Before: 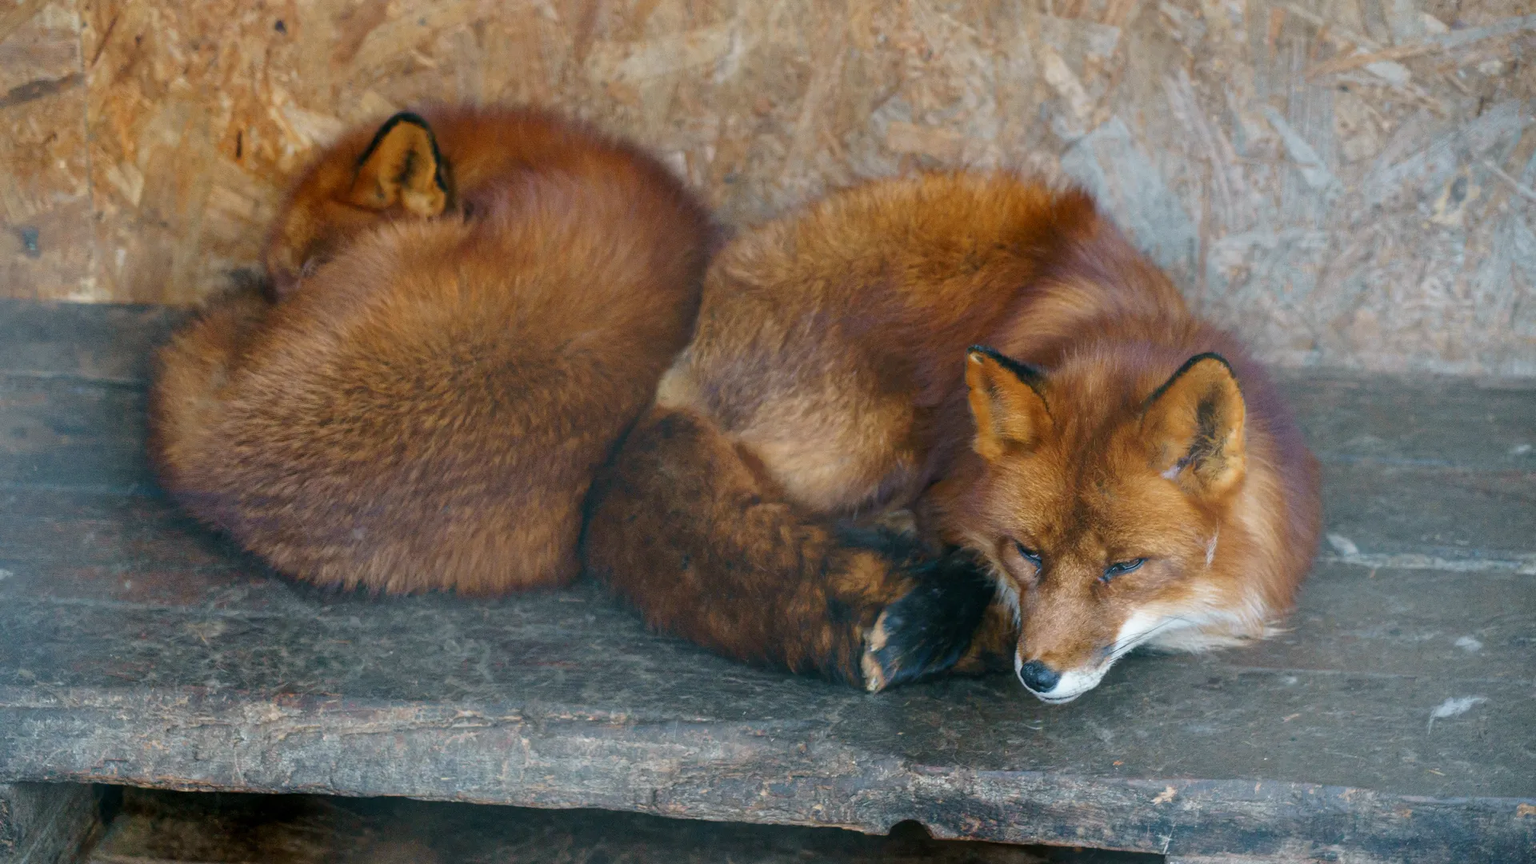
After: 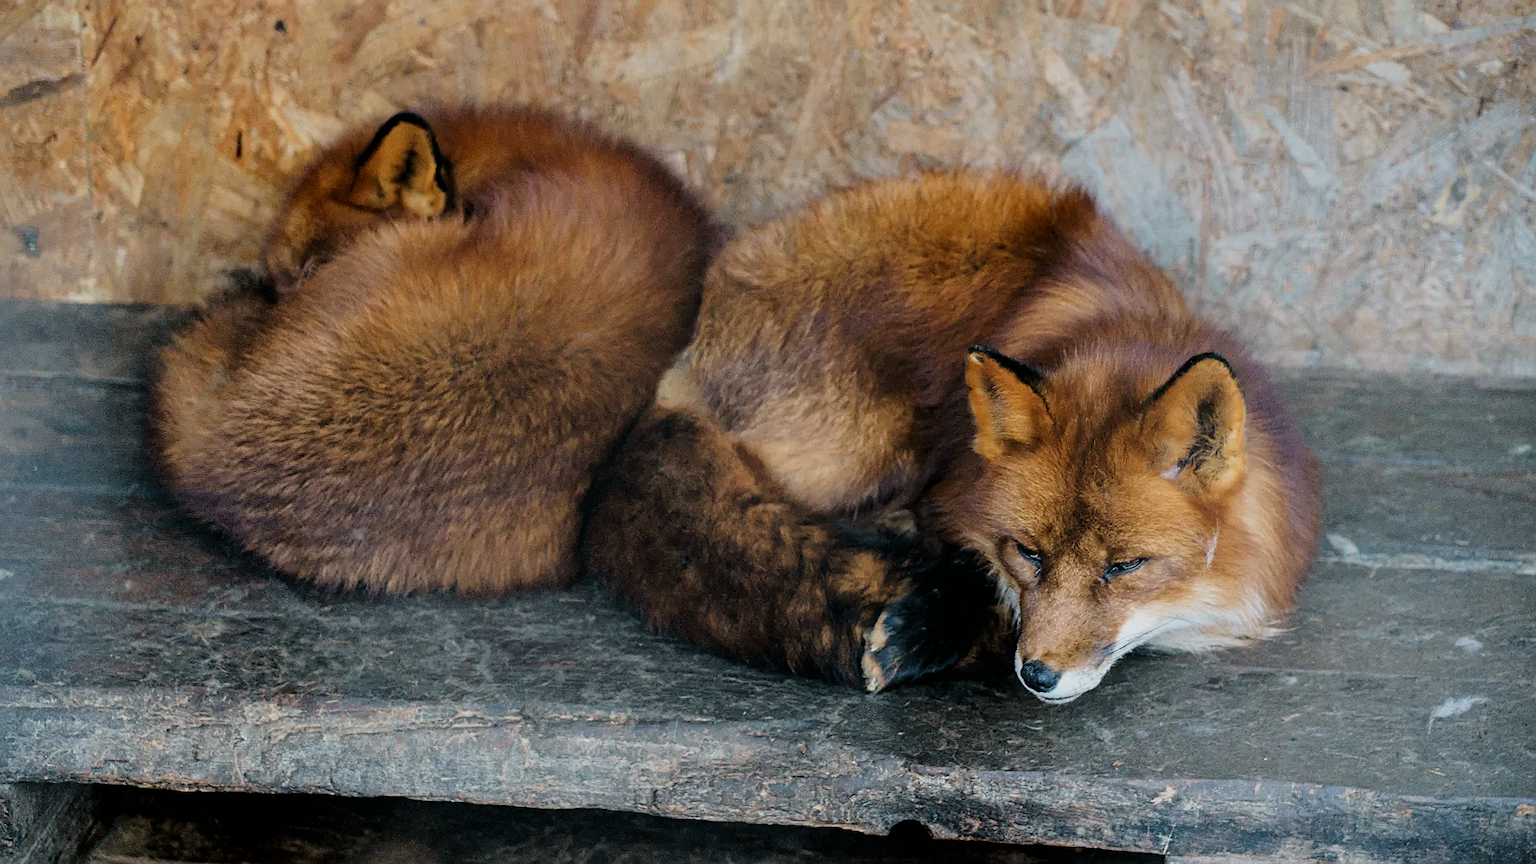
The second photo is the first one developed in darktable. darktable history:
filmic rgb: black relative exposure -5 EV, hardness 2.88, contrast 1.3
sharpen: on, module defaults
